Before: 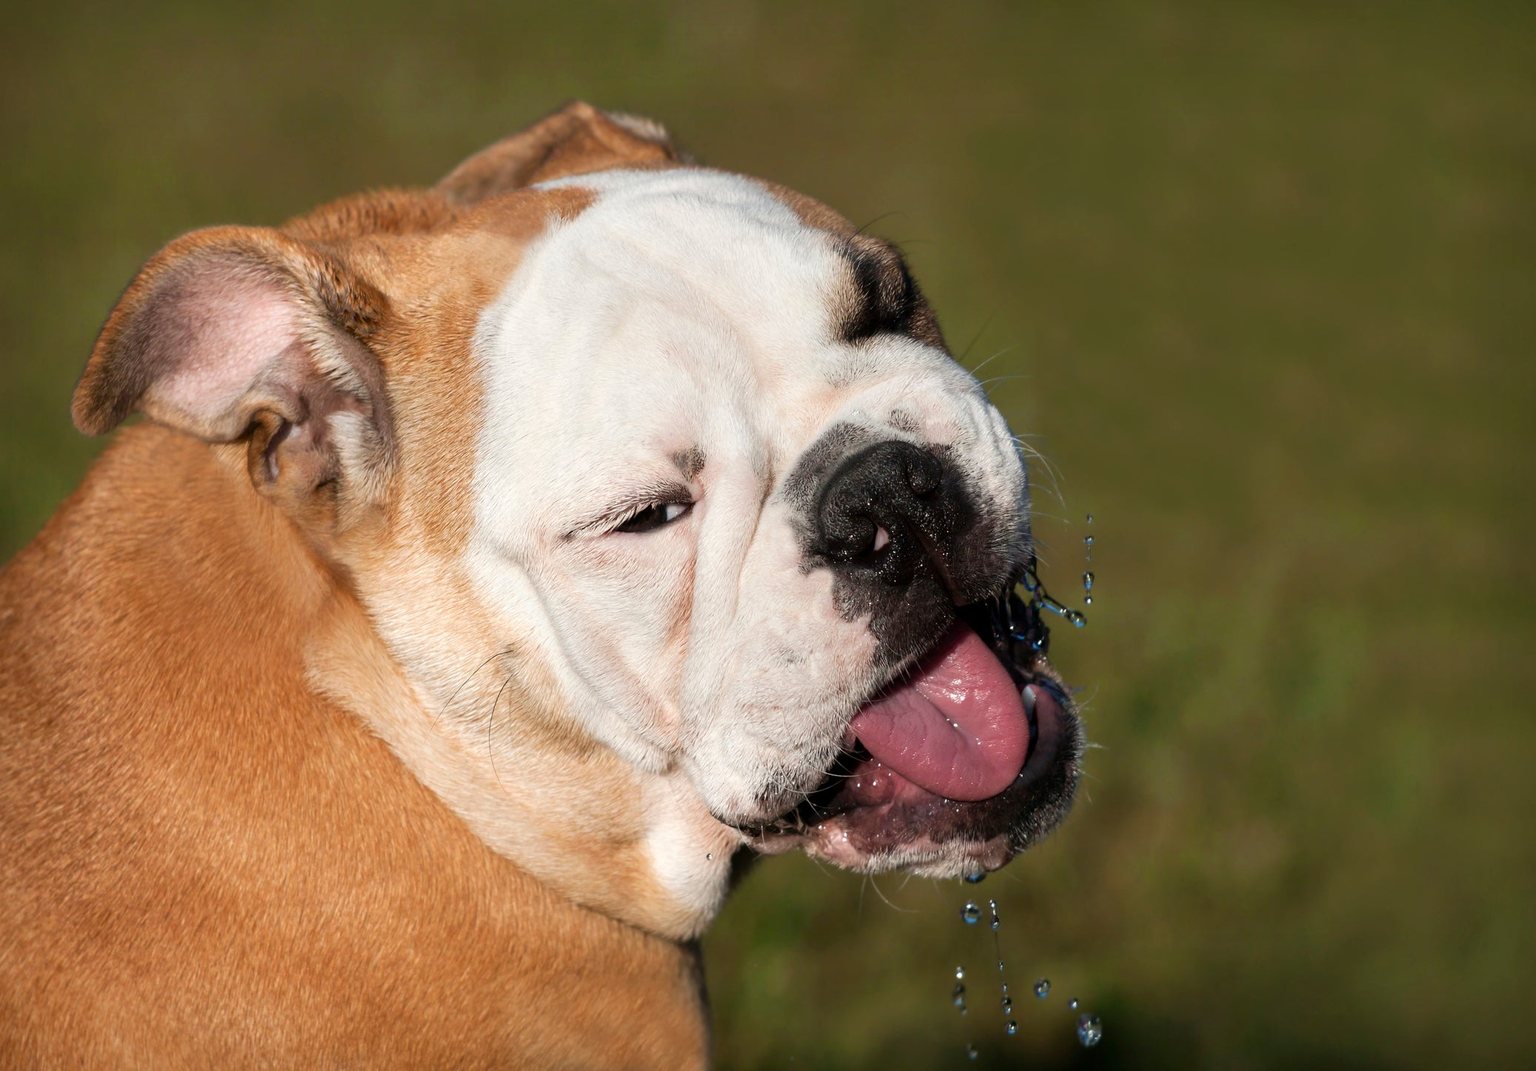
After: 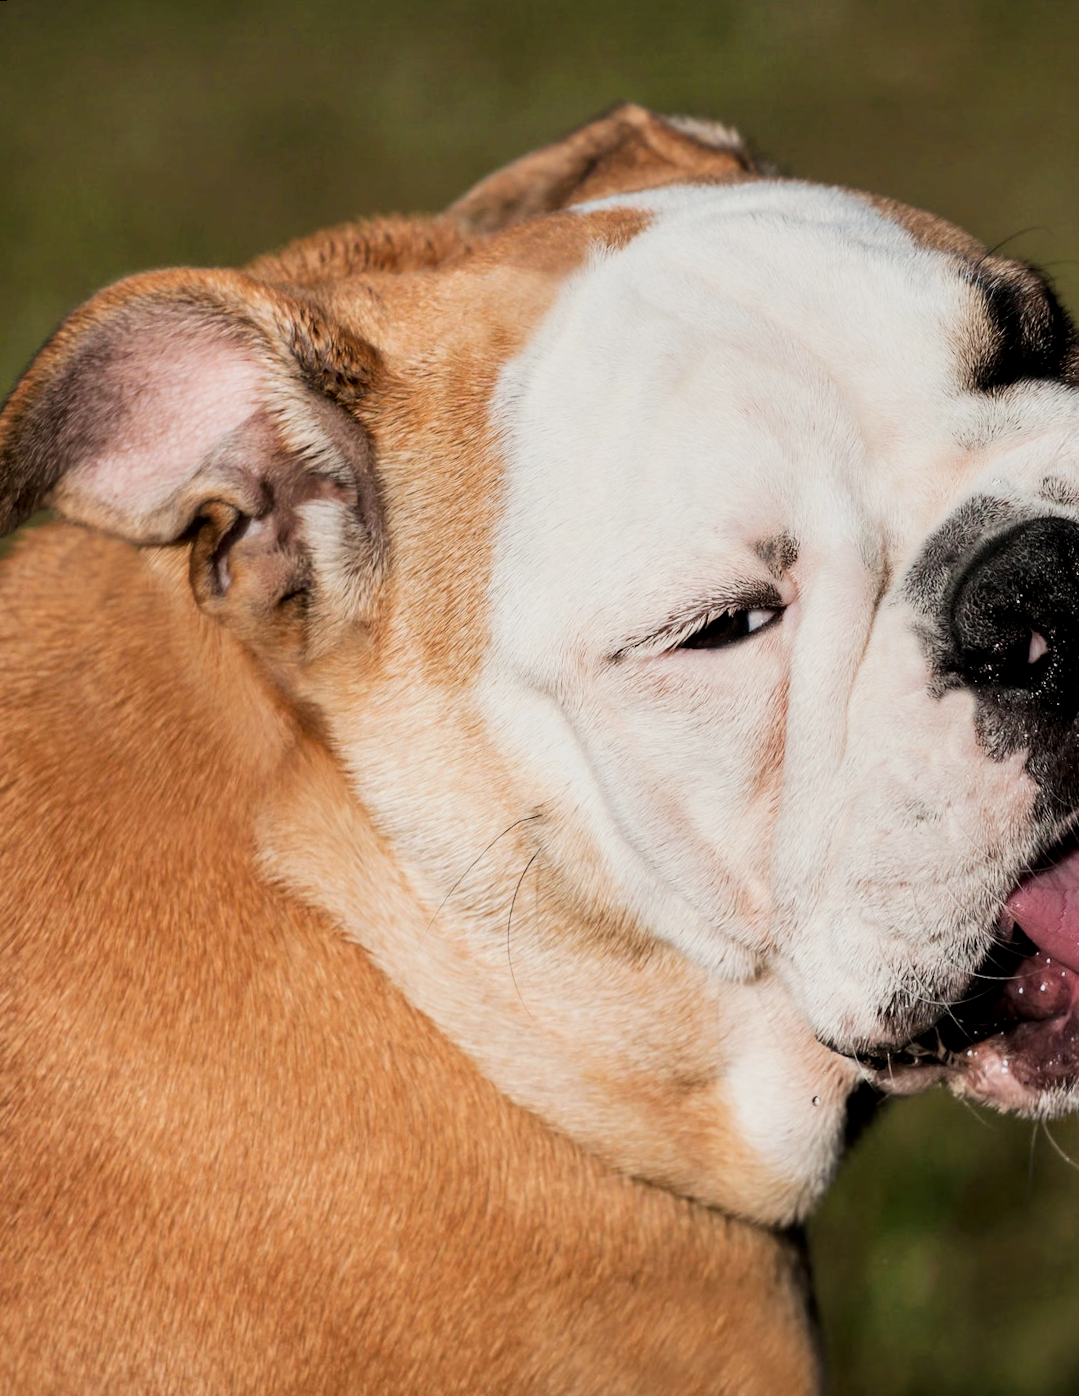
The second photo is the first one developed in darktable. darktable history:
rotate and perspective: rotation -1.68°, lens shift (vertical) -0.146, crop left 0.049, crop right 0.912, crop top 0.032, crop bottom 0.96
filmic rgb: black relative exposure -7.5 EV, white relative exposure 5 EV, hardness 3.31, contrast 1.3, contrast in shadows safe
local contrast: highlights 100%, shadows 100%, detail 131%, midtone range 0.2
crop: left 5.114%, right 38.589%
